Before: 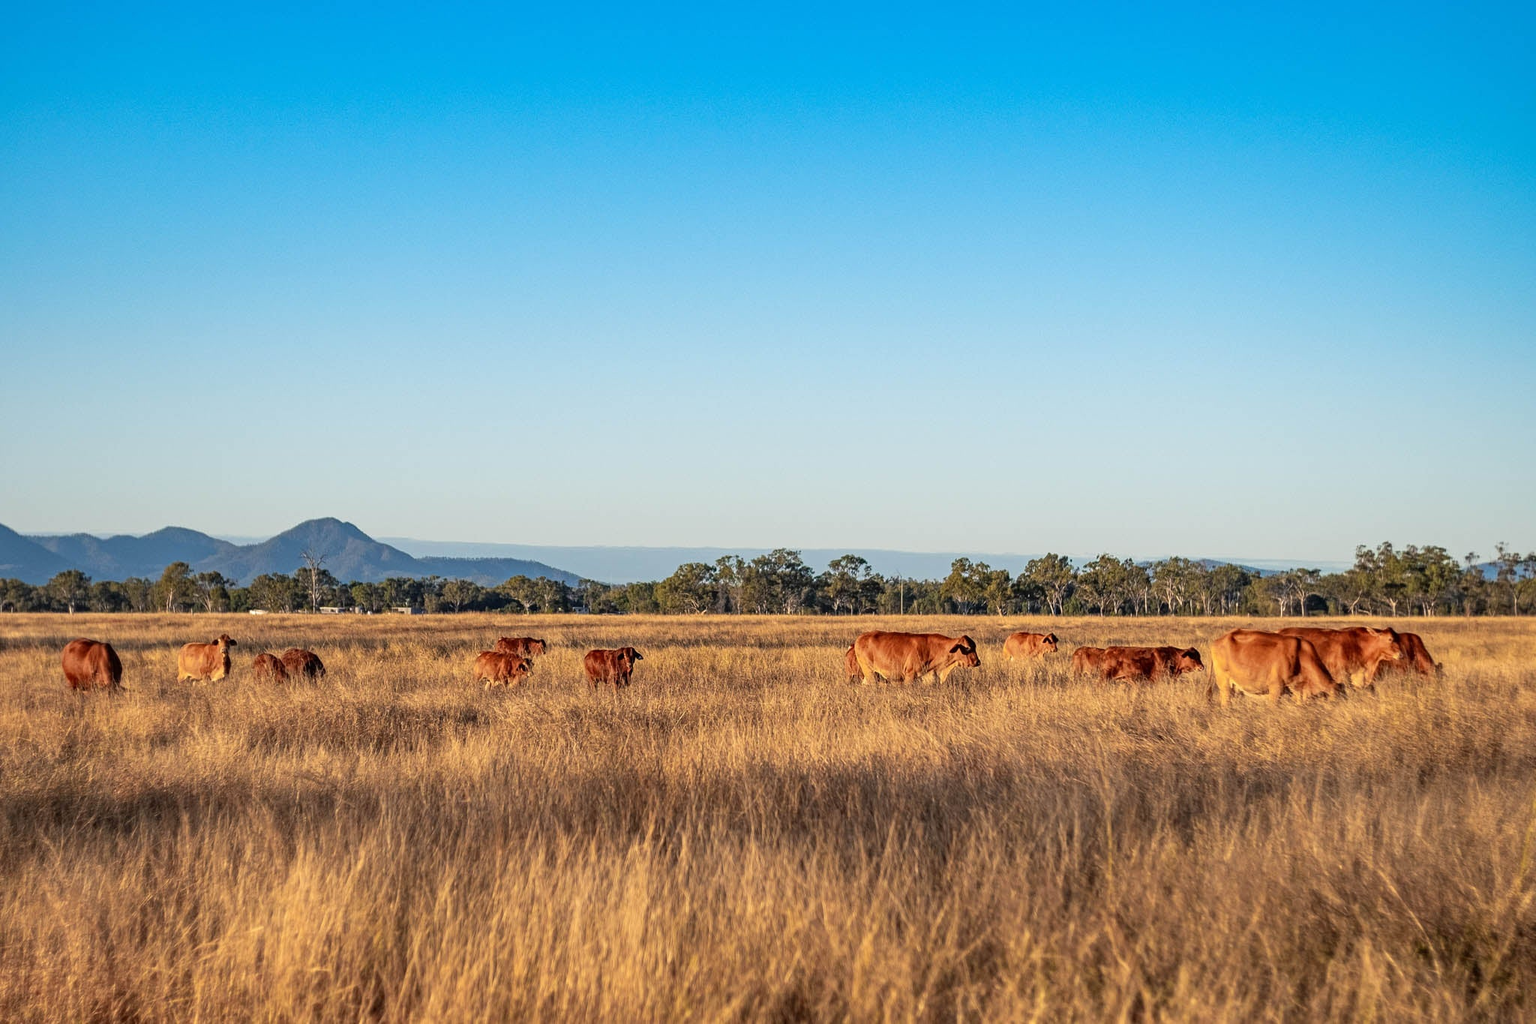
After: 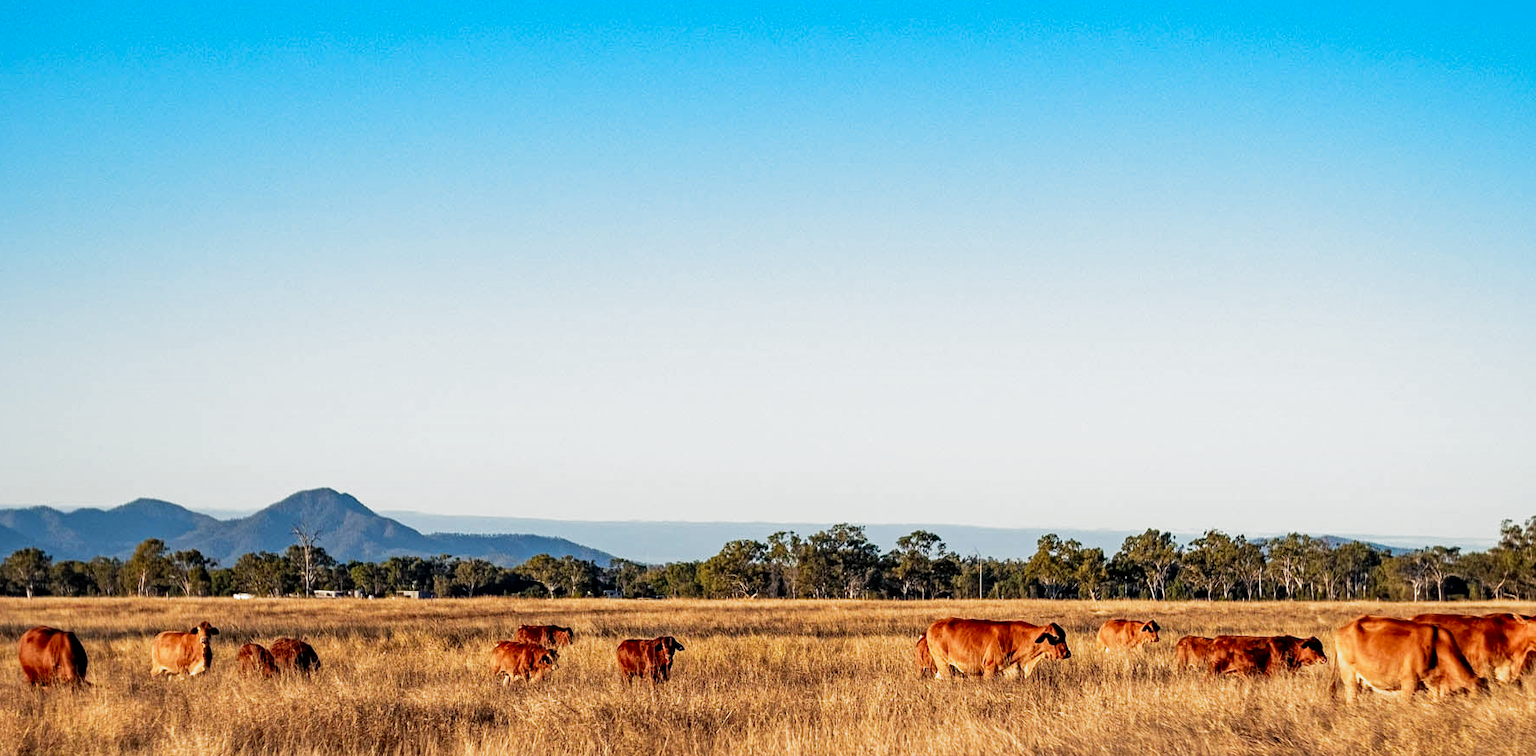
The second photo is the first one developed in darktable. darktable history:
filmic rgb: black relative exposure -8.2 EV, white relative exposure 2.2 EV, threshold 3 EV, hardness 7.11, latitude 75%, contrast 1.325, highlights saturation mix -2%, shadows ↔ highlights balance 30%, preserve chrominance no, color science v5 (2021), contrast in shadows safe, contrast in highlights safe, enable highlight reconstruction true
crop: left 3.015%, top 8.969%, right 9.647%, bottom 26.457%
